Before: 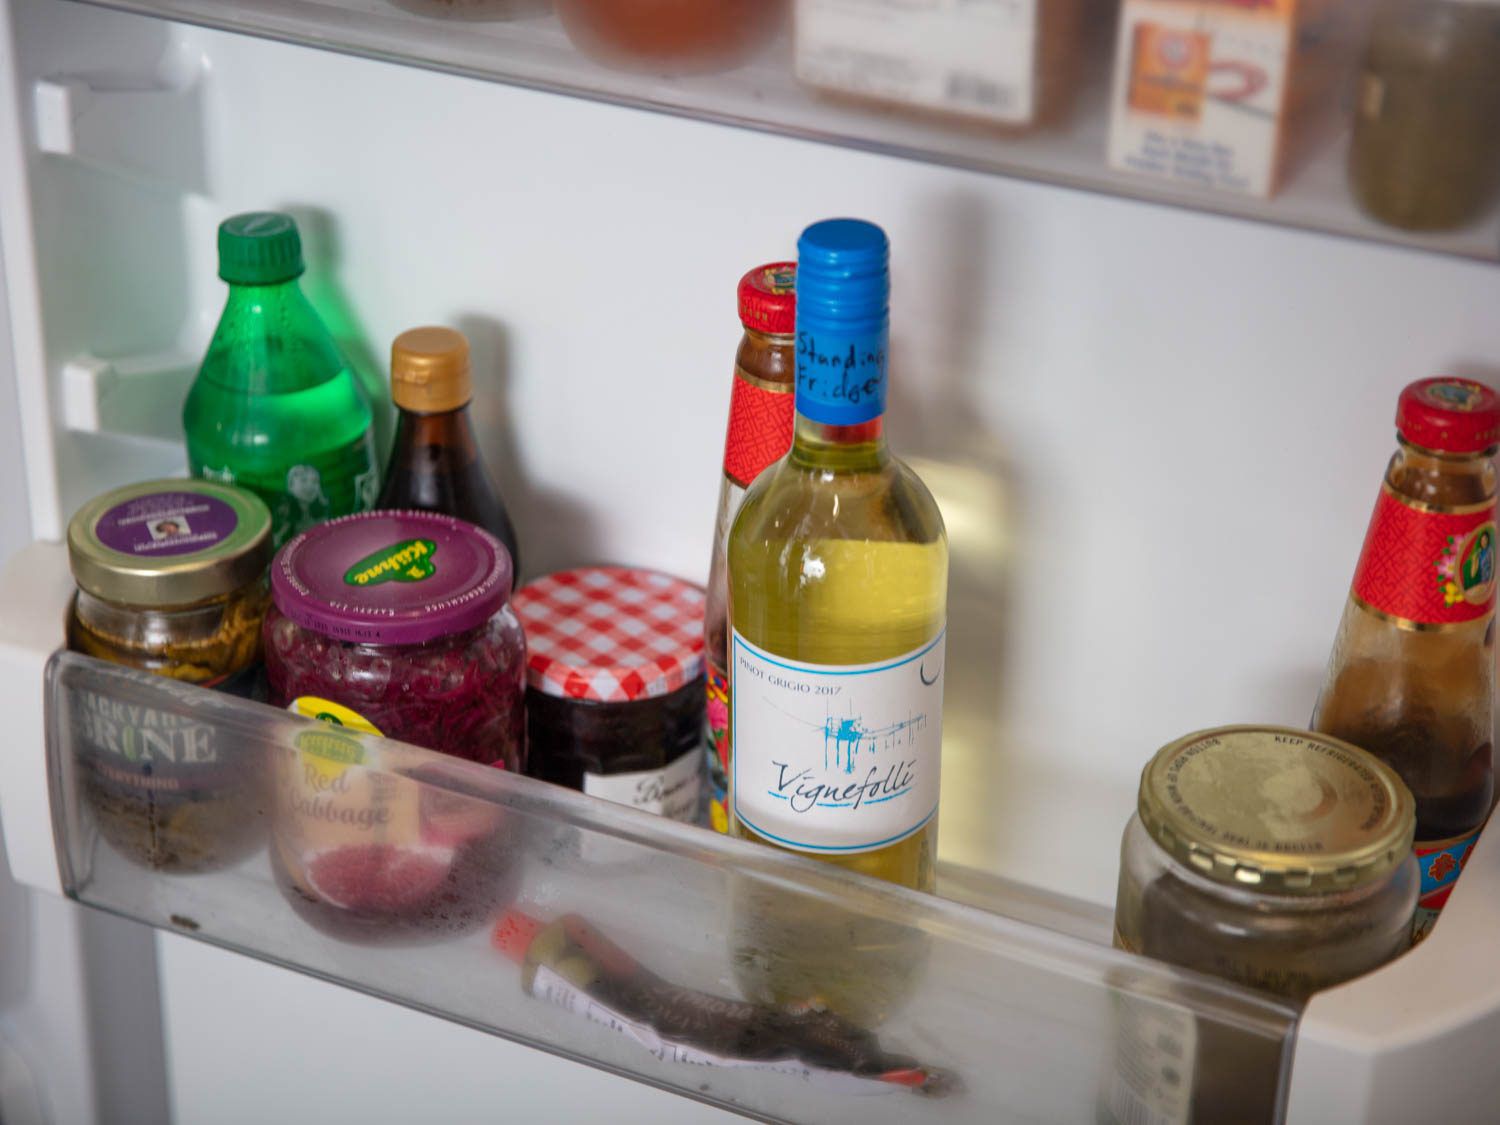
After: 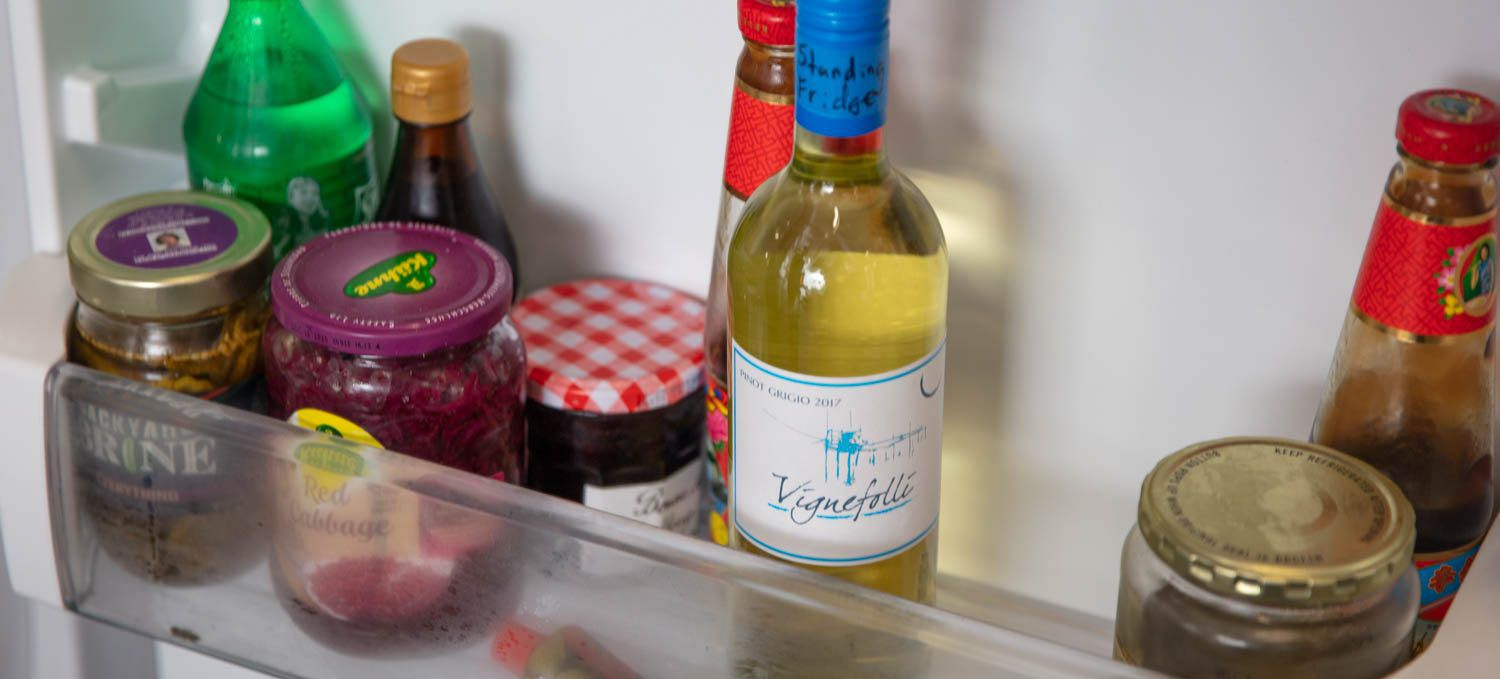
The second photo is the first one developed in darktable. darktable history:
crop and rotate: top 25.675%, bottom 13.932%
